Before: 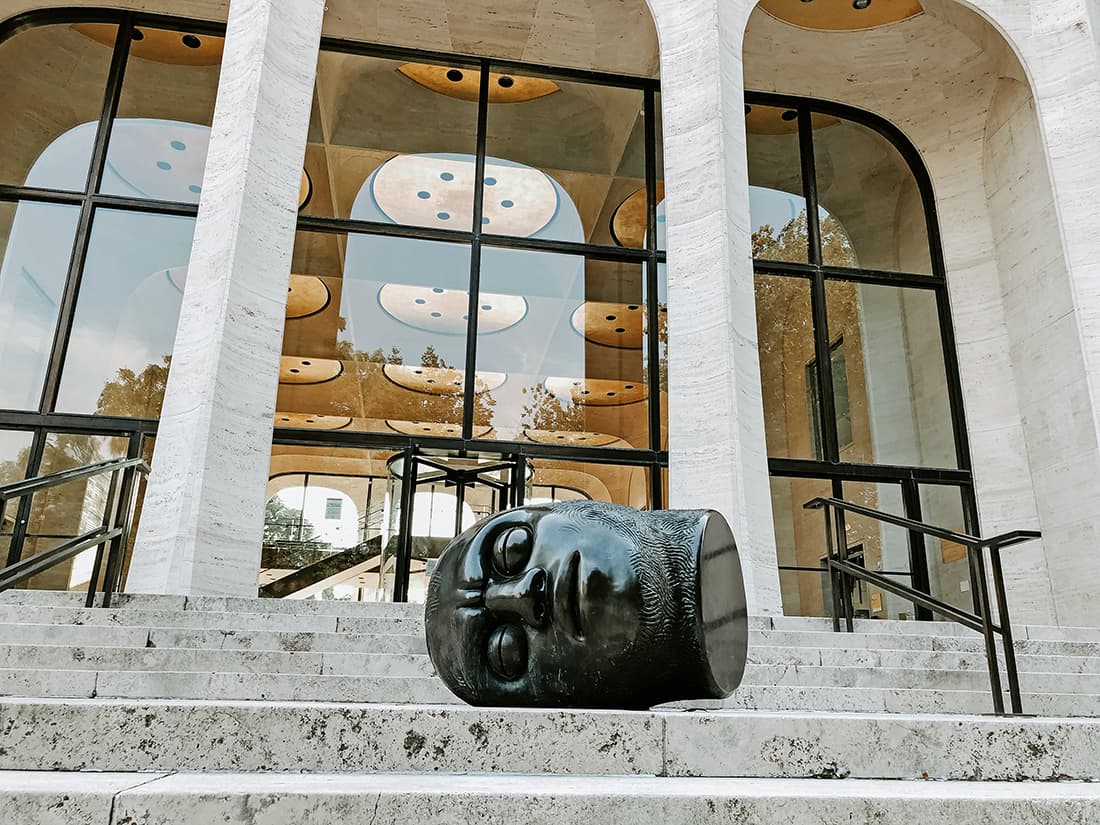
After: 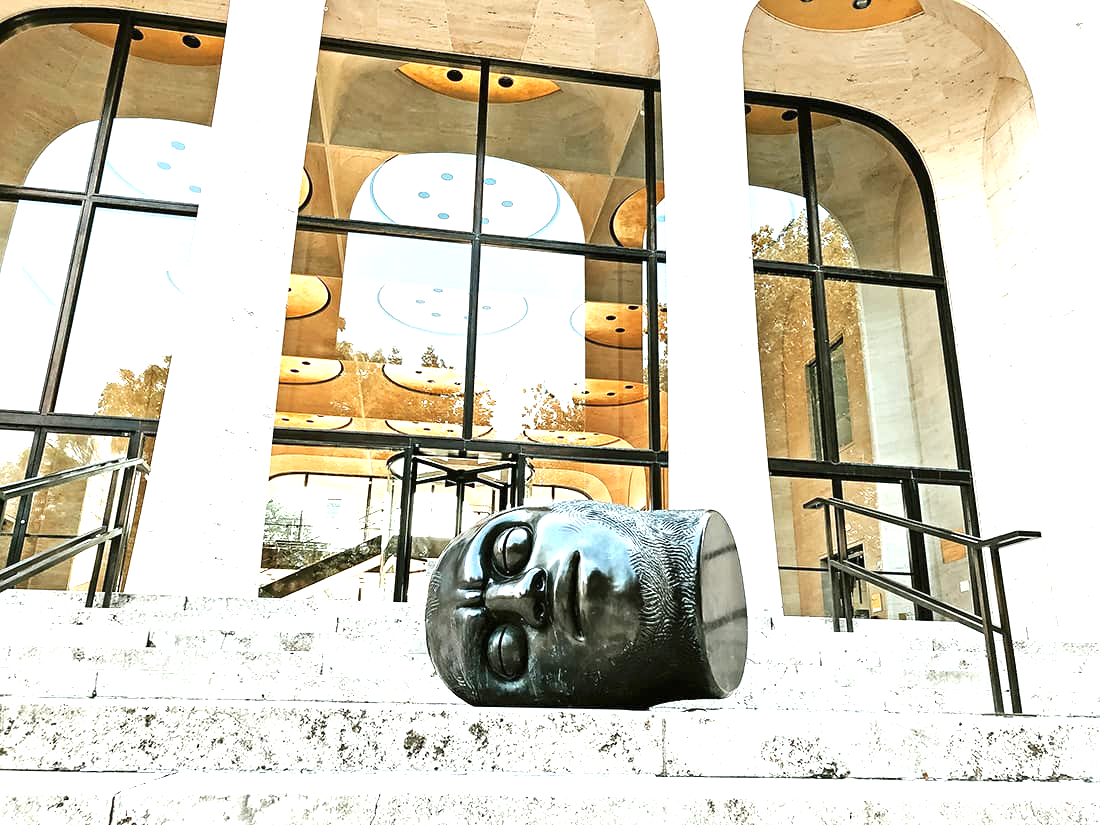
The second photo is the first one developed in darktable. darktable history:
exposure: black level correction 0, exposure 1.456 EV, compensate highlight preservation false
